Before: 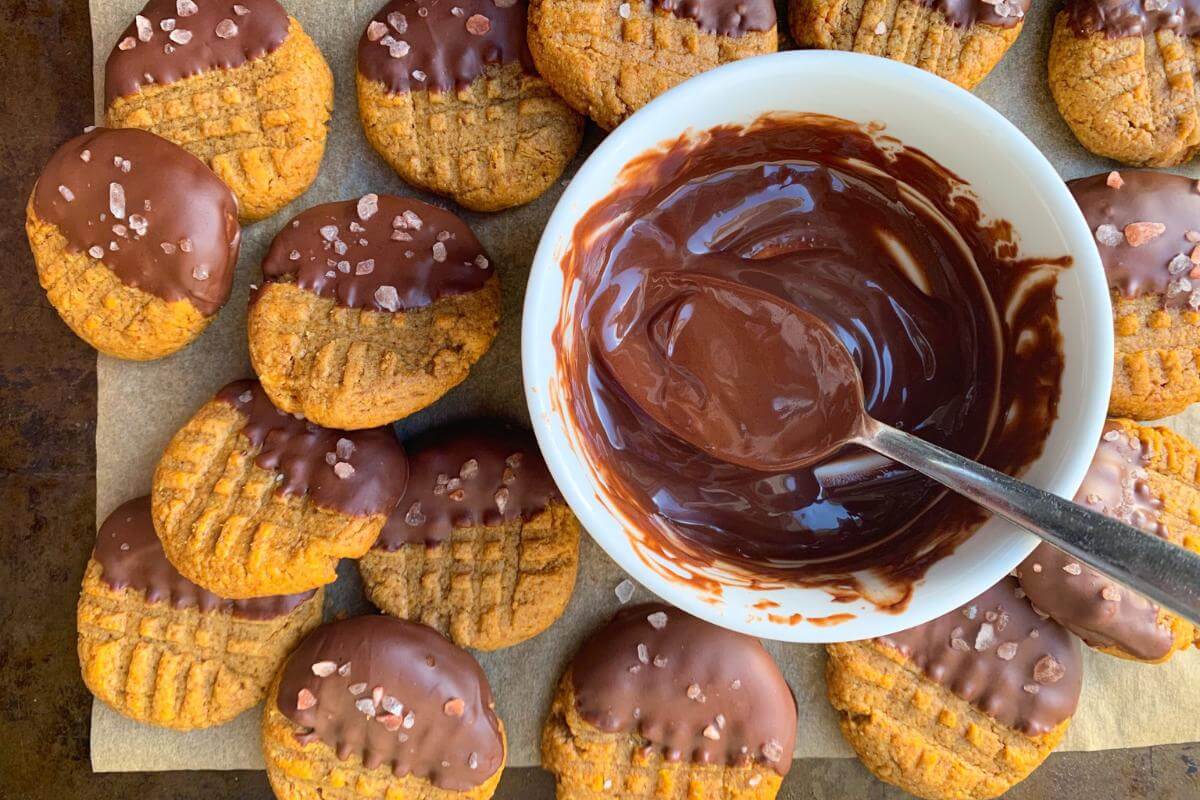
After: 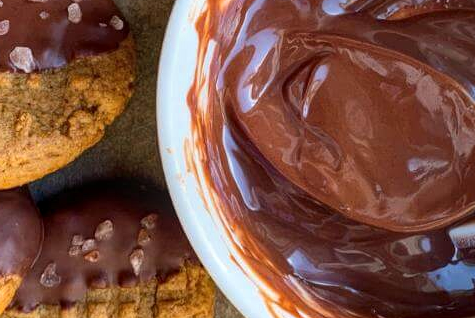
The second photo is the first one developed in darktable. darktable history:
crop: left 30.463%, top 29.98%, right 29.952%, bottom 30.203%
local contrast: on, module defaults
